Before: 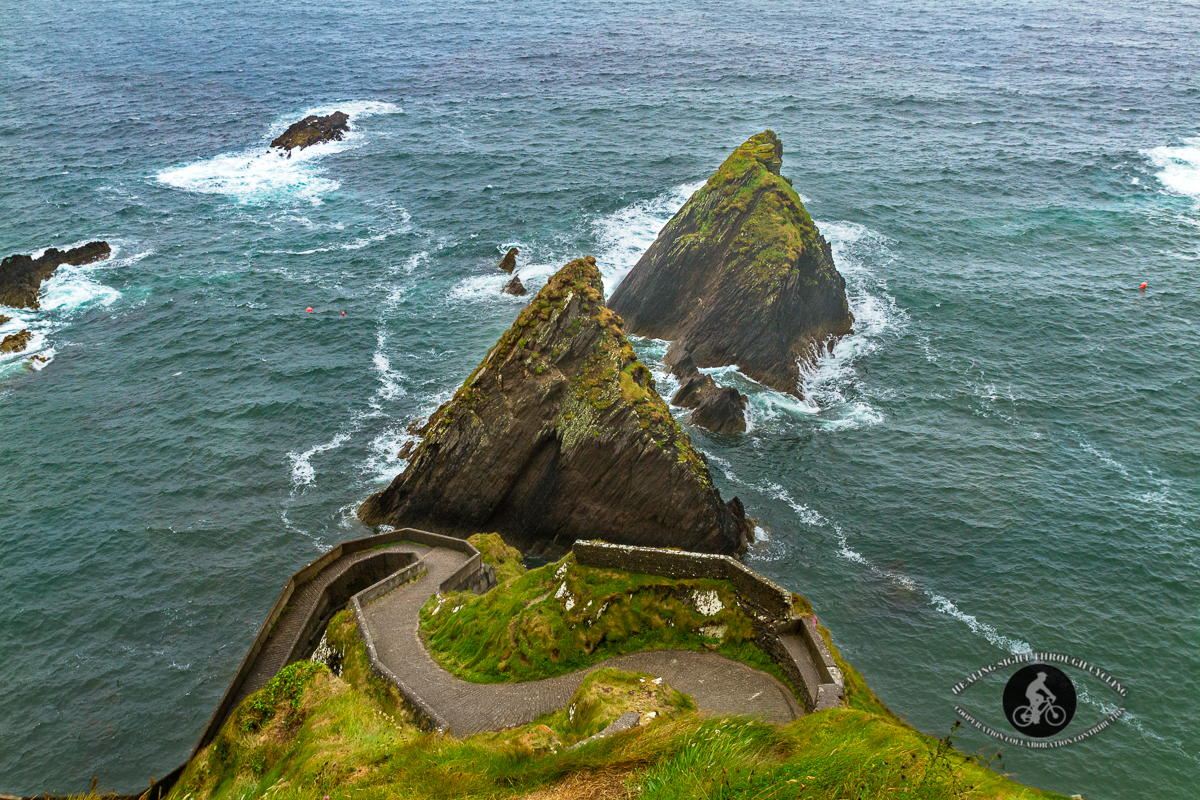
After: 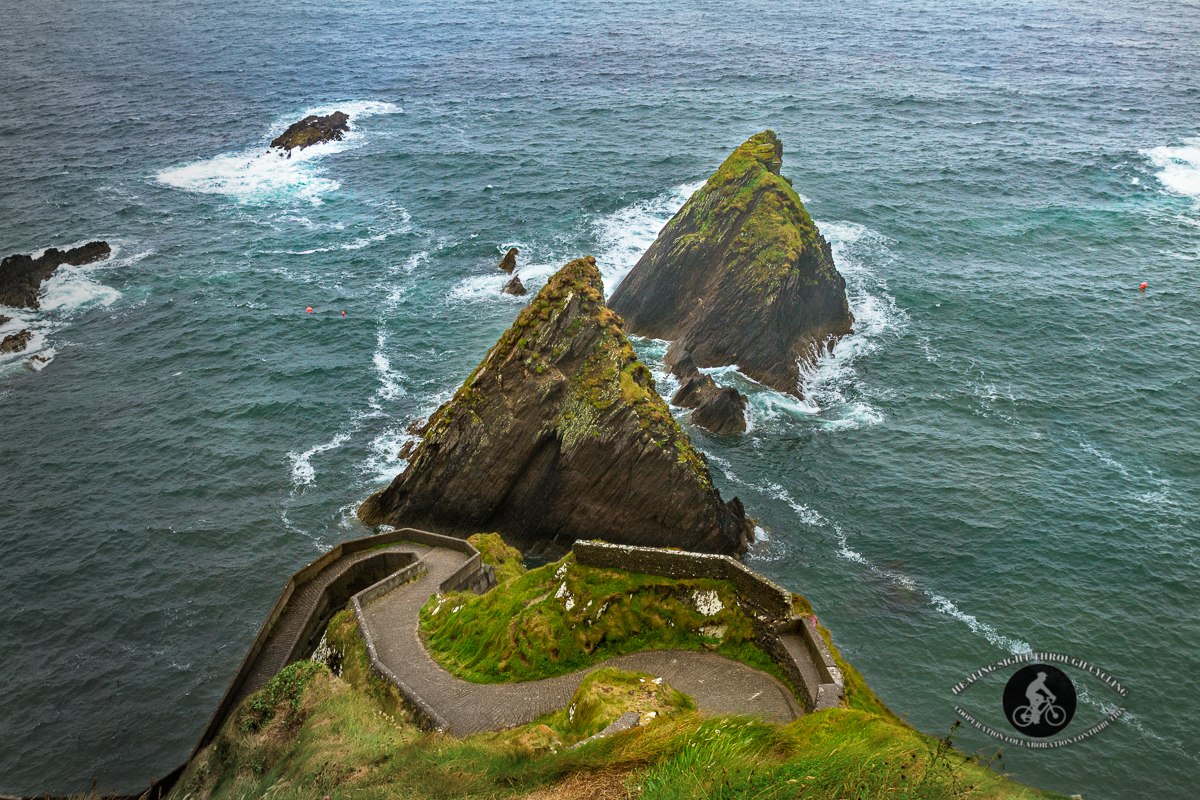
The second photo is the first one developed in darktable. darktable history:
white balance: emerald 1
vignetting: fall-off start 73.57%, center (0.22, -0.235)
